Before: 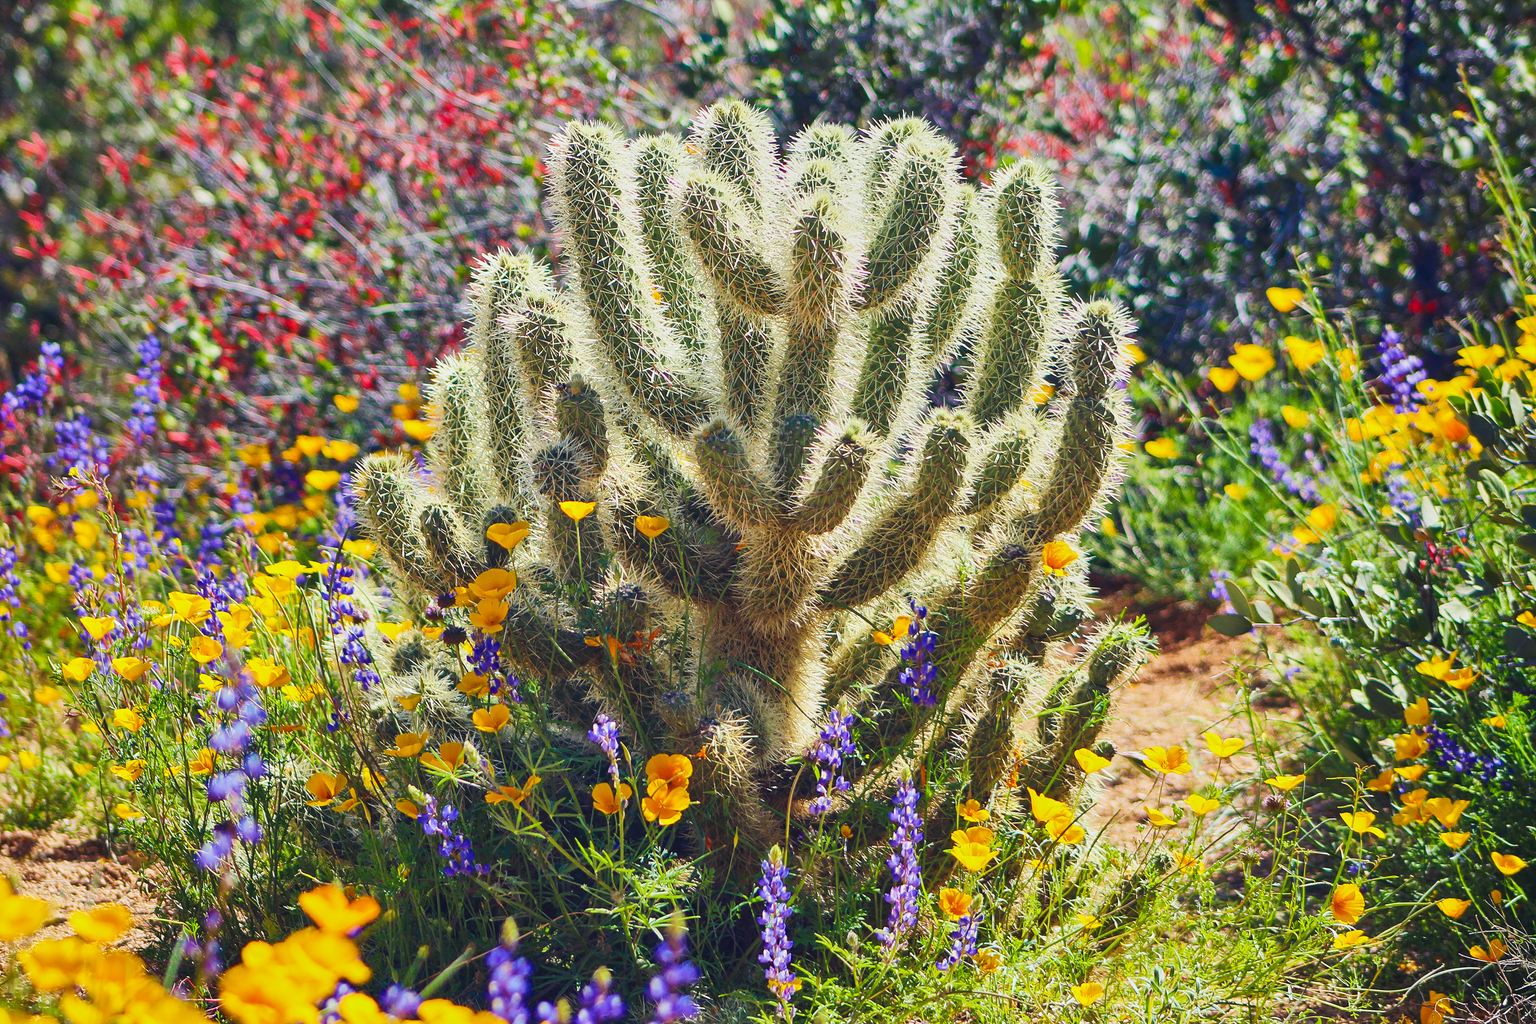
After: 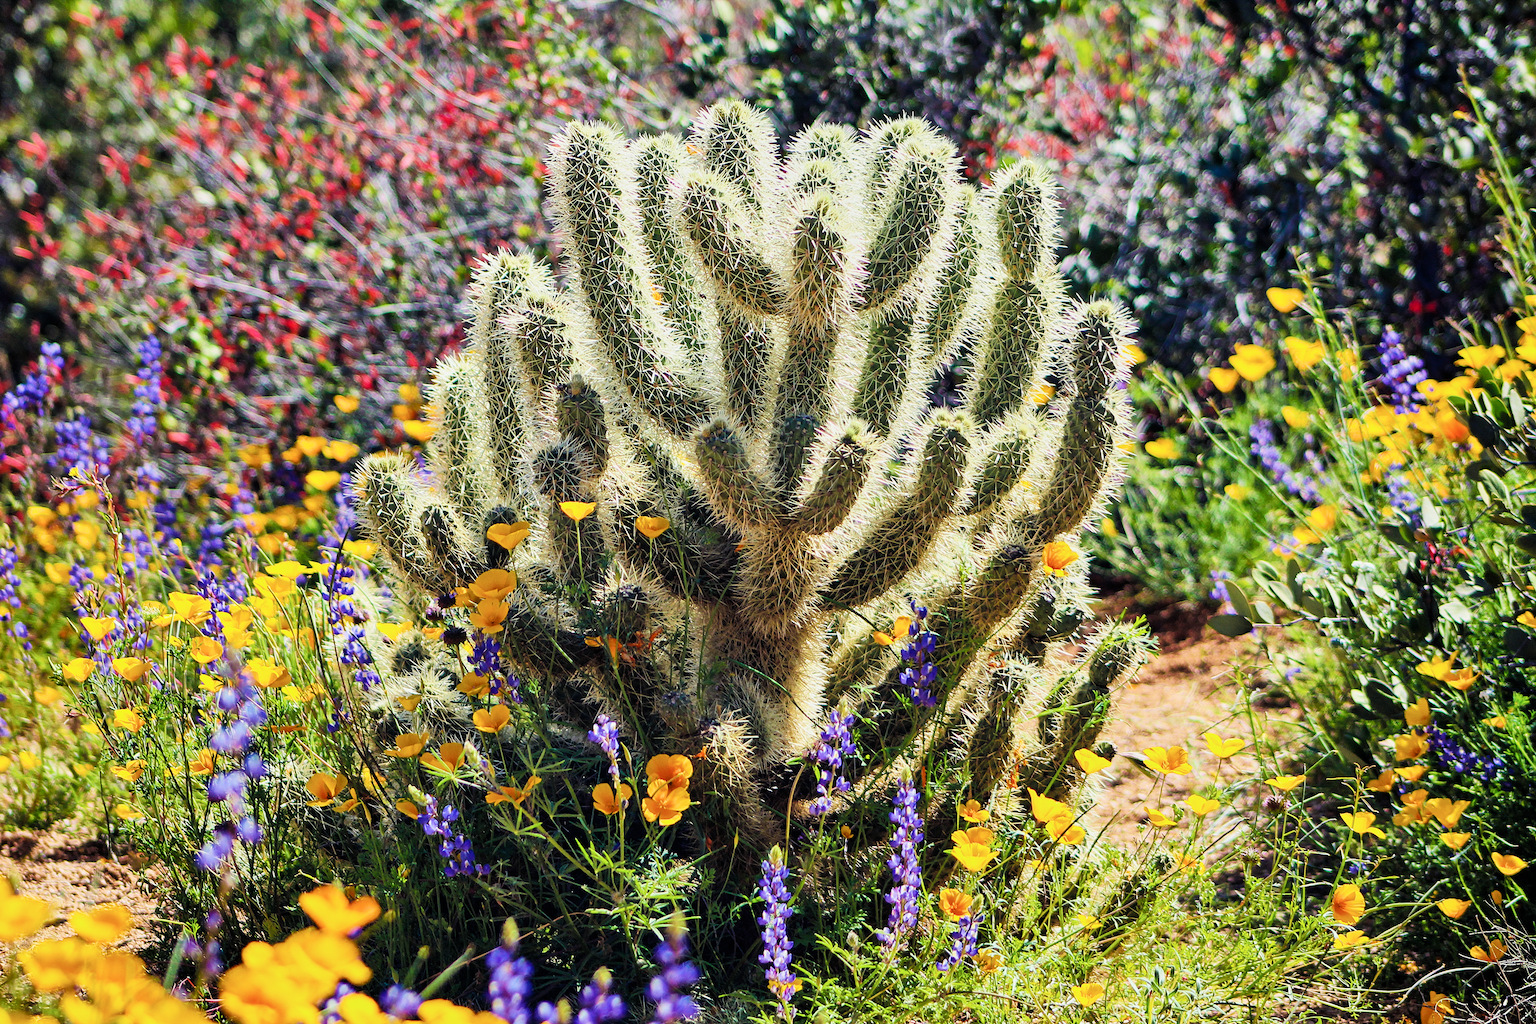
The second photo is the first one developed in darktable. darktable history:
filmic rgb: black relative exposure -6.26 EV, white relative exposure 2.79 EV, target black luminance 0%, hardness 4.64, latitude 67.75%, contrast 1.296, shadows ↔ highlights balance -3.17%
